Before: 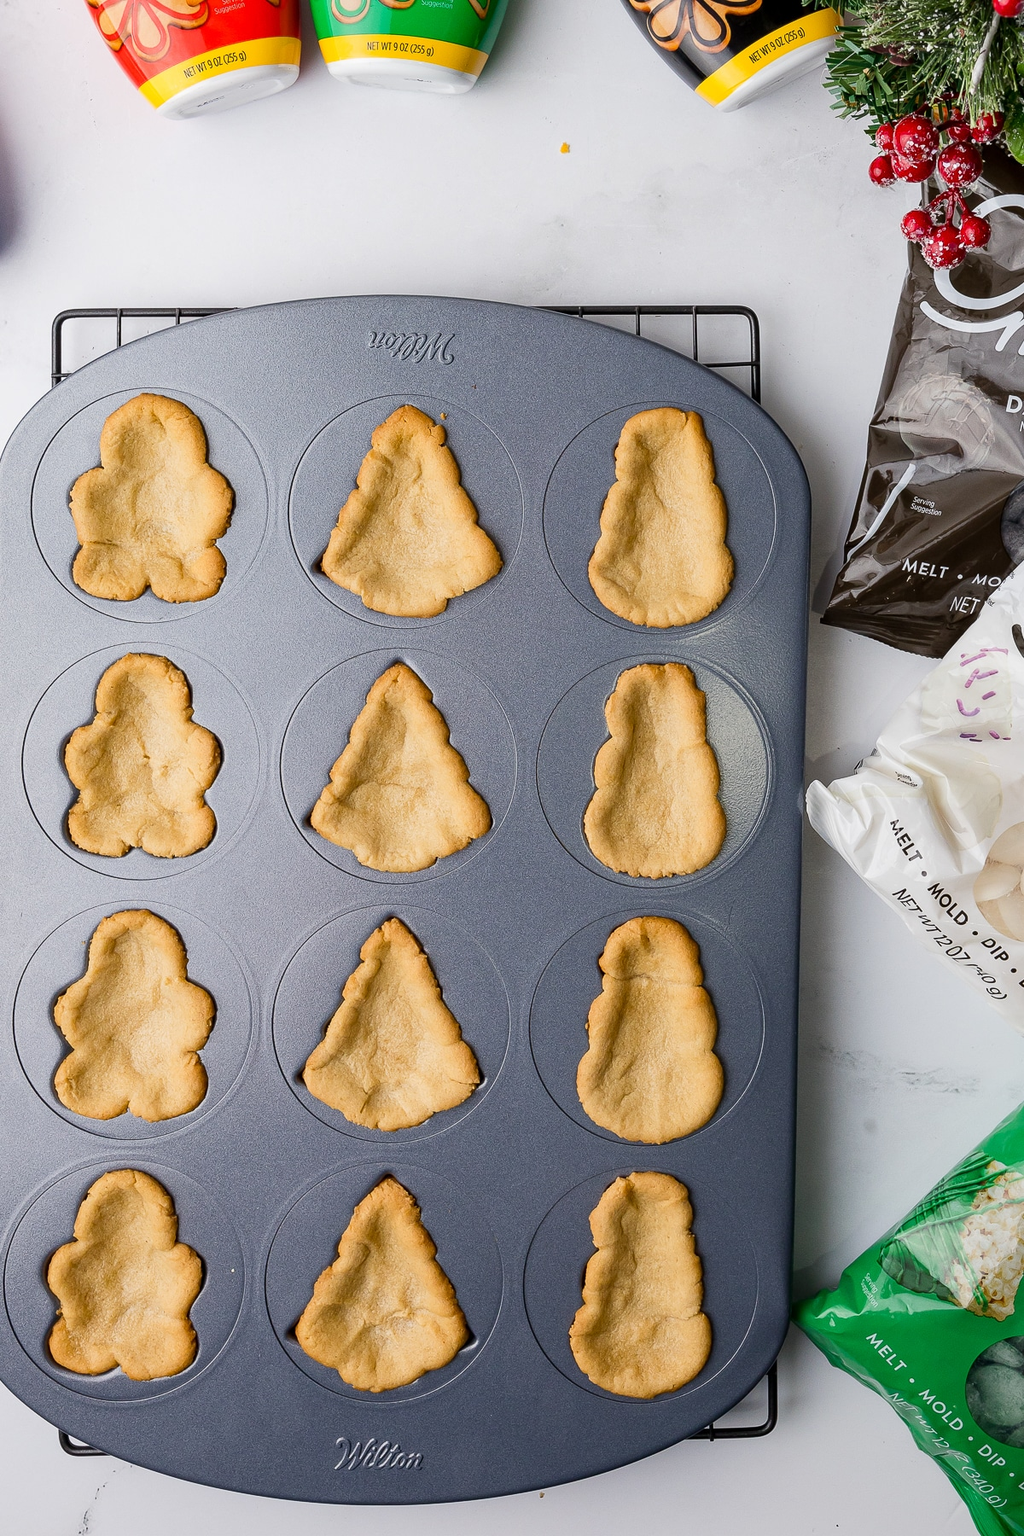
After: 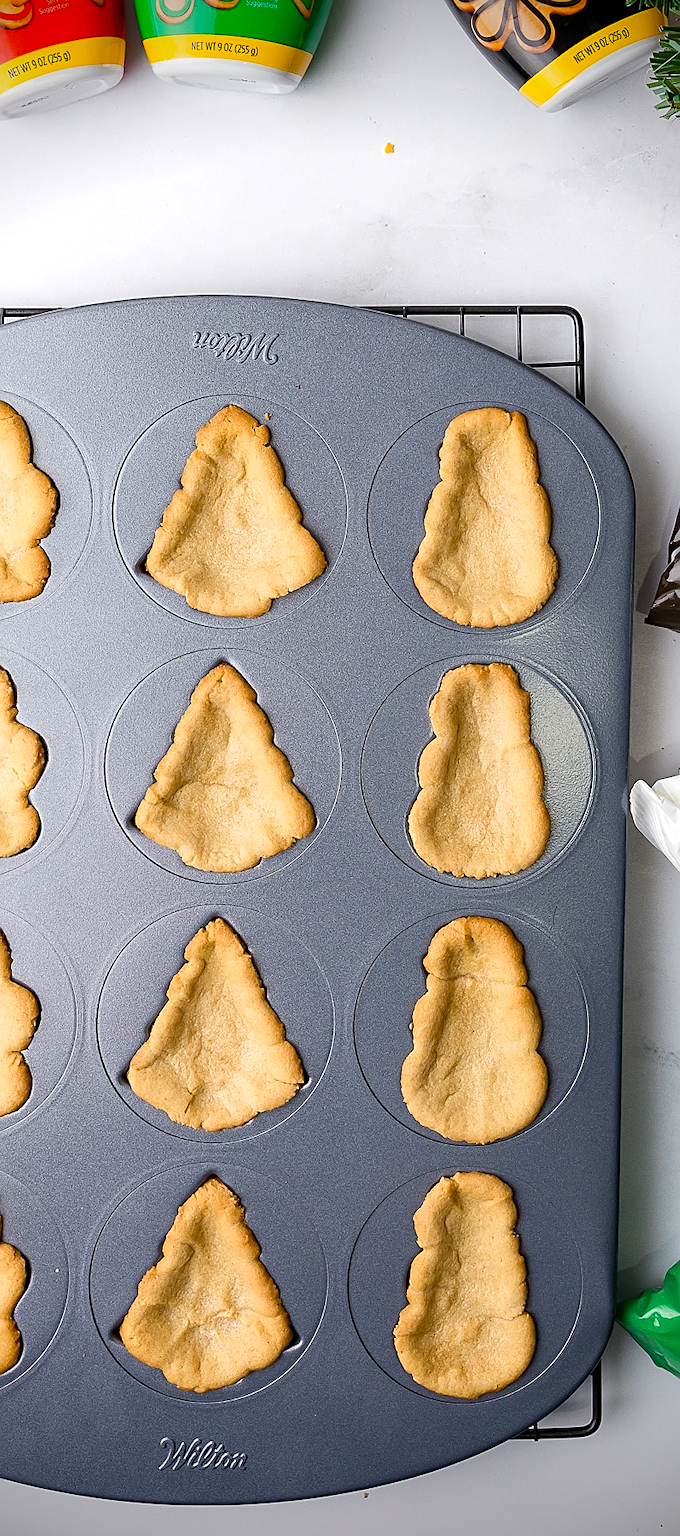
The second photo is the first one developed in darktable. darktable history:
vignetting: brightness -0.986, saturation 0.497
crop: left 17.168%, right 16.375%
sharpen: on, module defaults
exposure: exposure 0.295 EV, compensate exposure bias true, compensate highlight preservation false
tone equalizer: edges refinement/feathering 500, mask exposure compensation -1.57 EV, preserve details no
